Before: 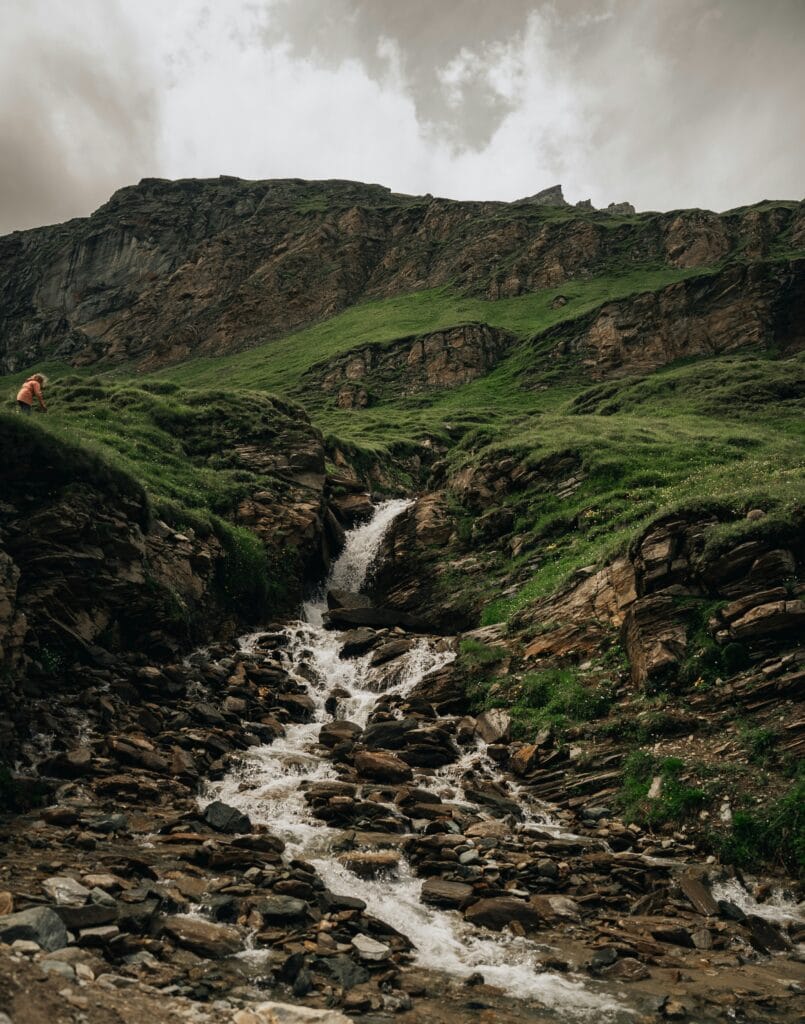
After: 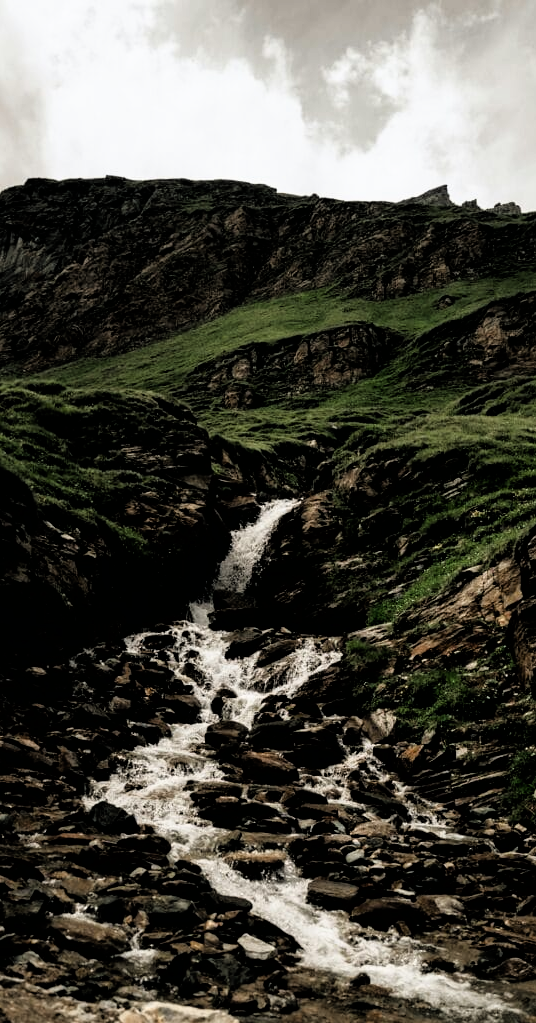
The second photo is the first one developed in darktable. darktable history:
filmic rgb: black relative exposure -3.57 EV, white relative exposure 2.29 EV, hardness 3.41
crop and rotate: left 14.292%, right 19.041%
